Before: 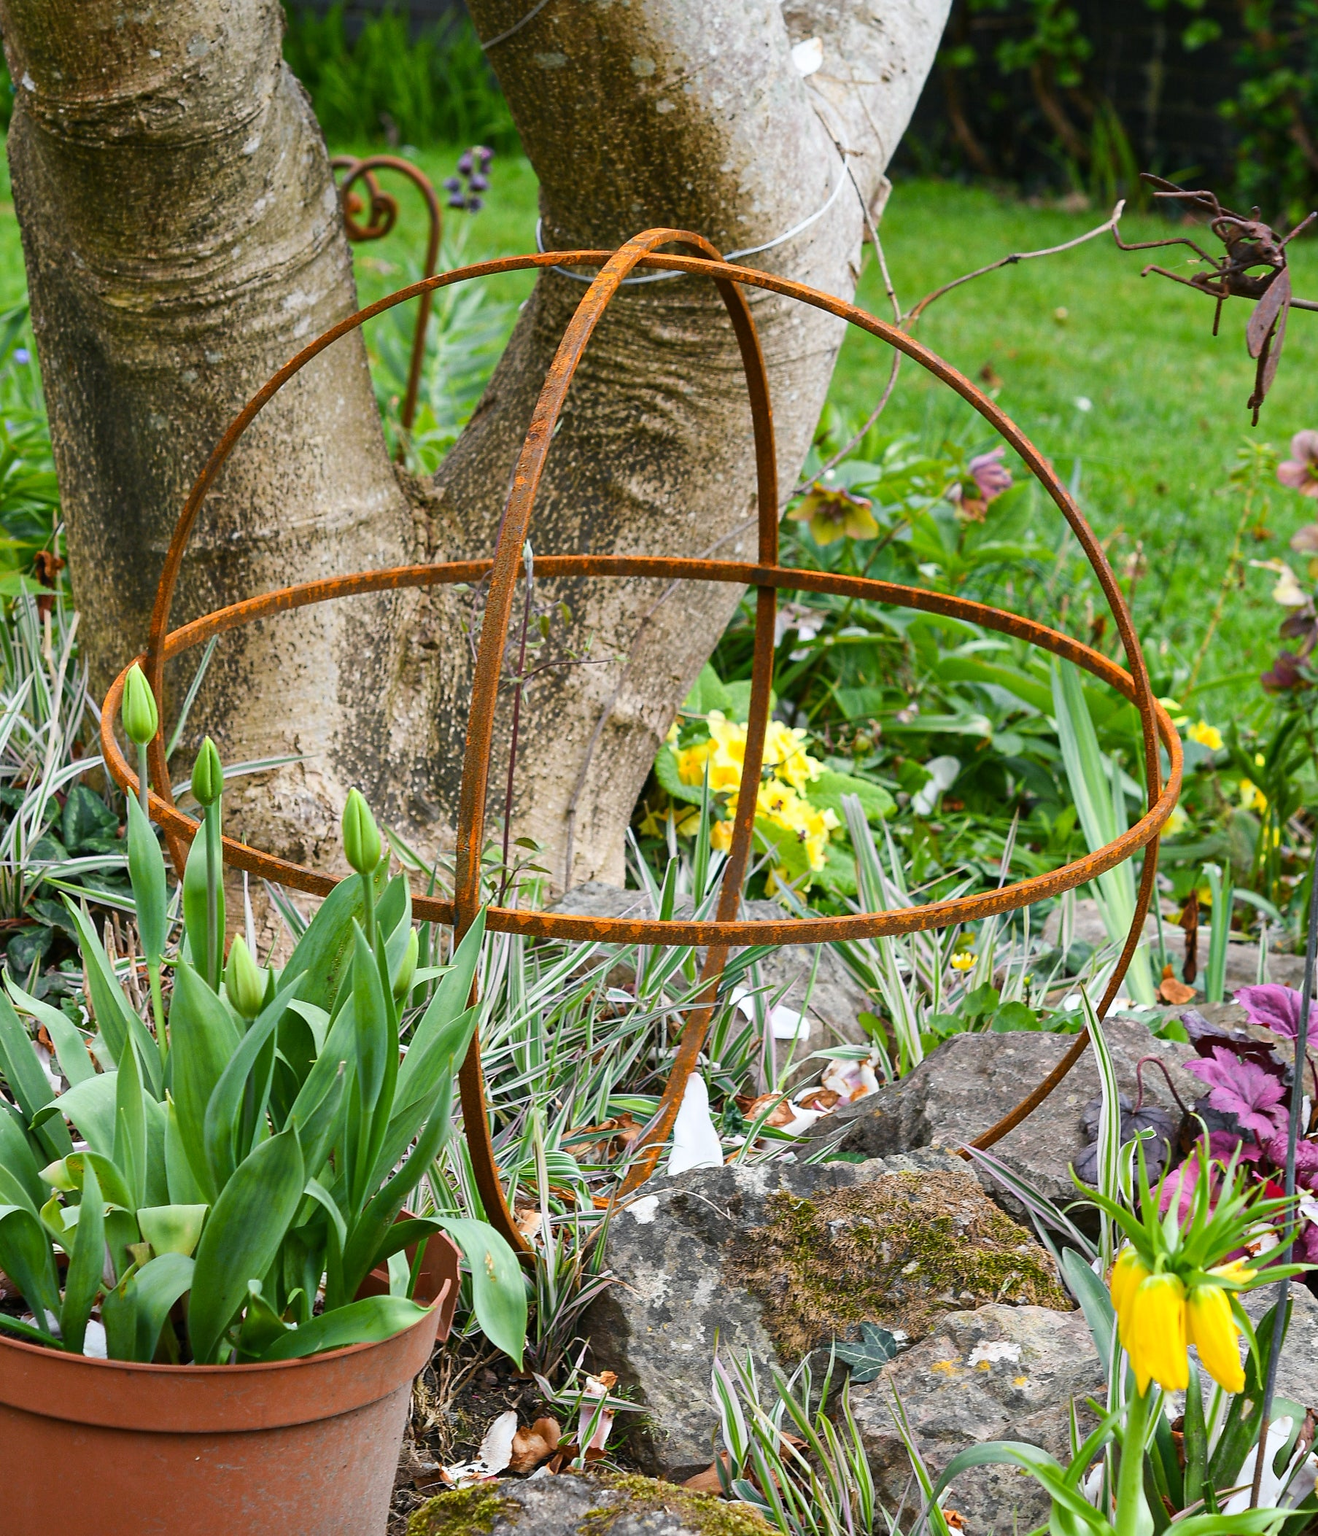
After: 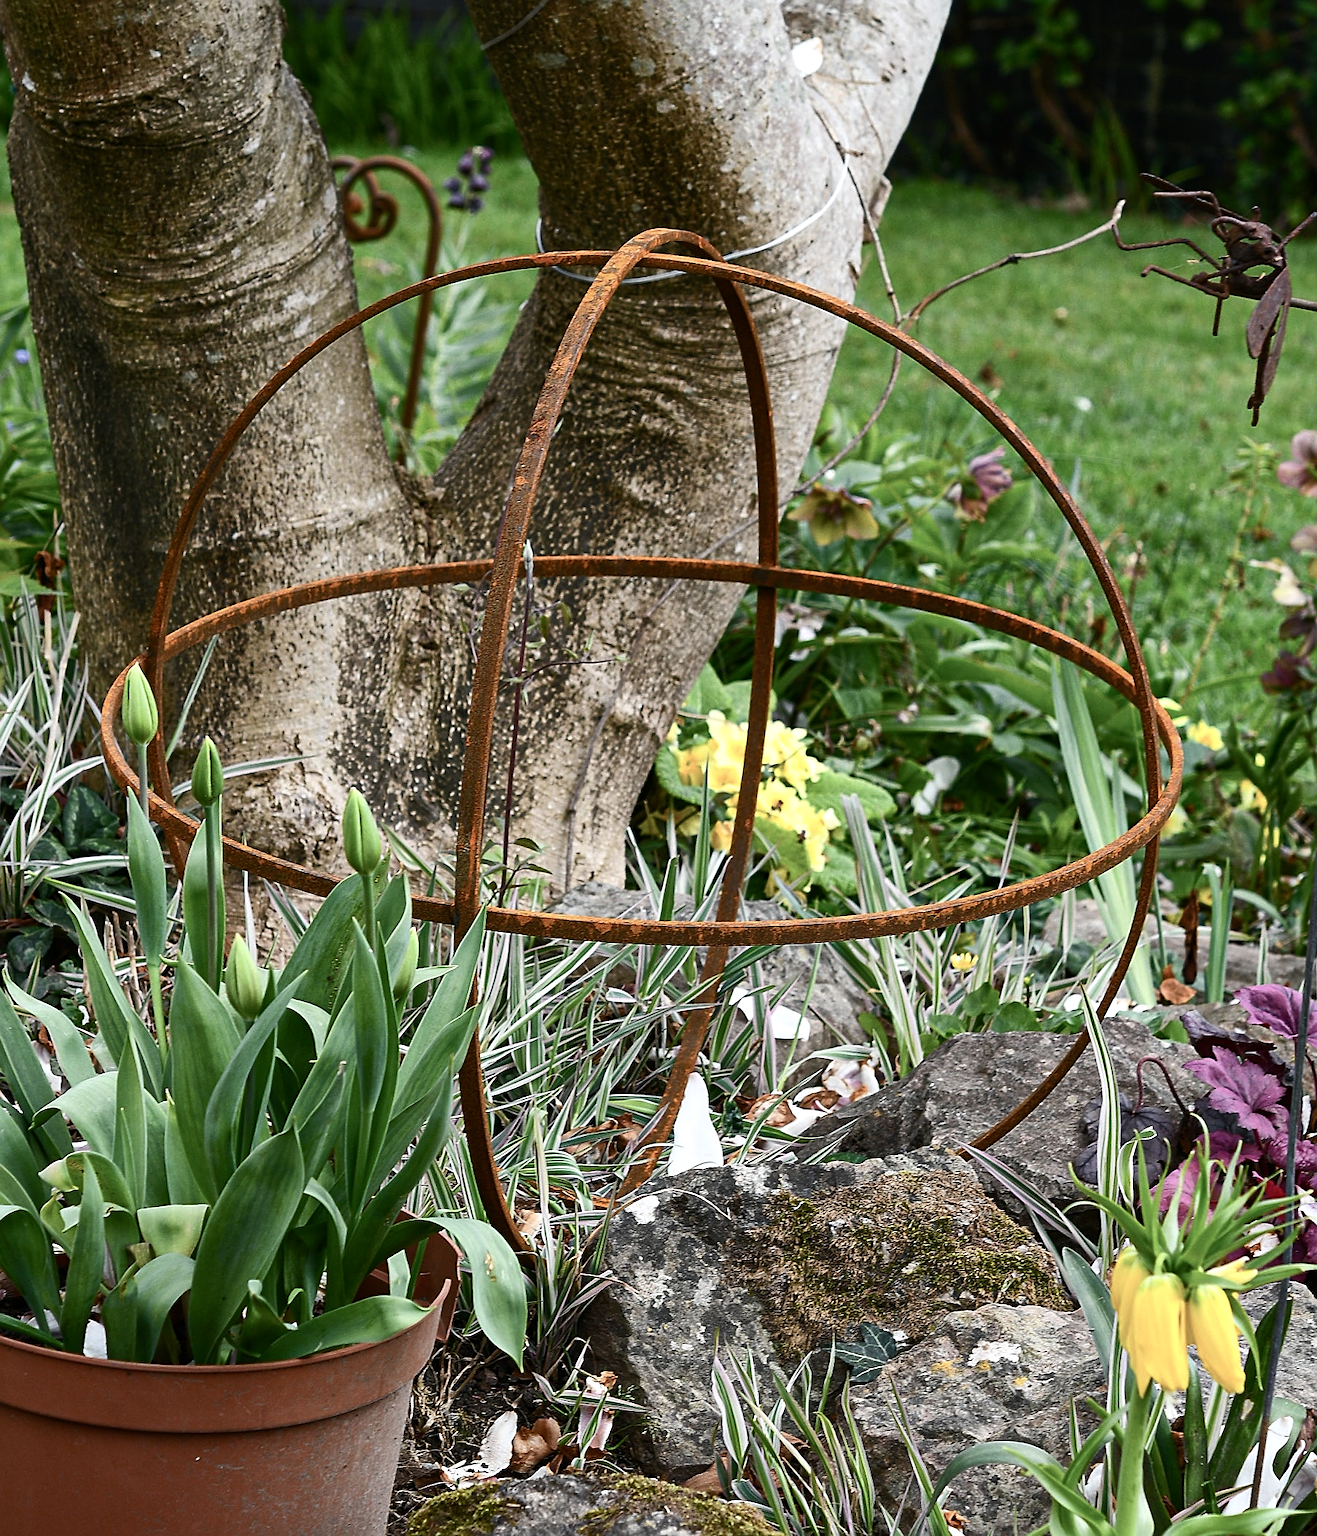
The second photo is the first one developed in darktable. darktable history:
sharpen: on, module defaults
color balance rgb: perceptual saturation grading › highlights -31.88%, perceptual saturation grading › mid-tones 5.8%, perceptual saturation grading › shadows 18.12%, perceptual brilliance grading › highlights 3.62%, perceptual brilliance grading › mid-tones -18.12%, perceptual brilliance grading › shadows -41.3%
